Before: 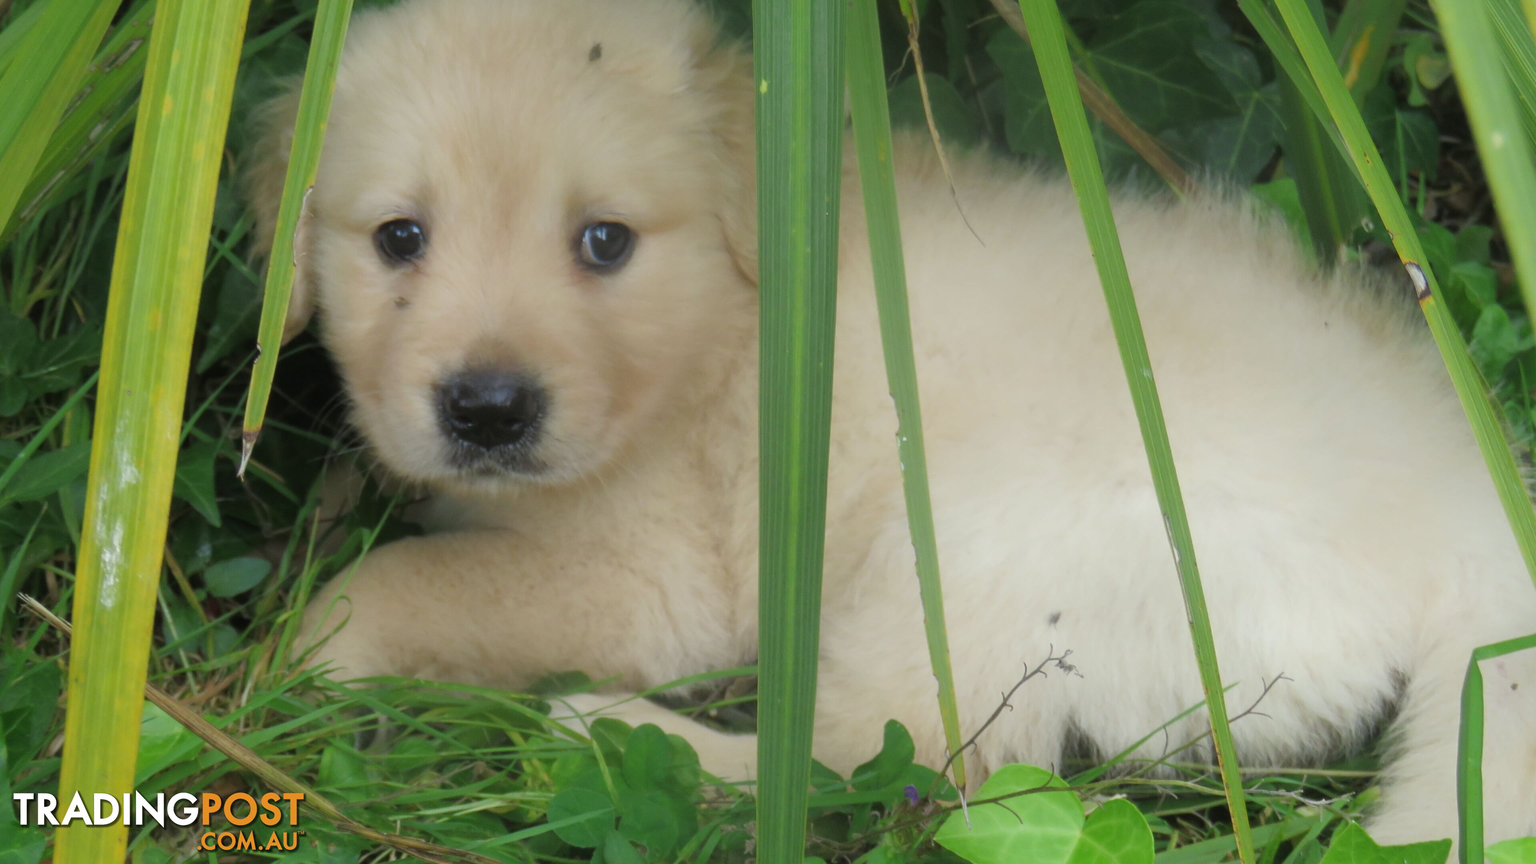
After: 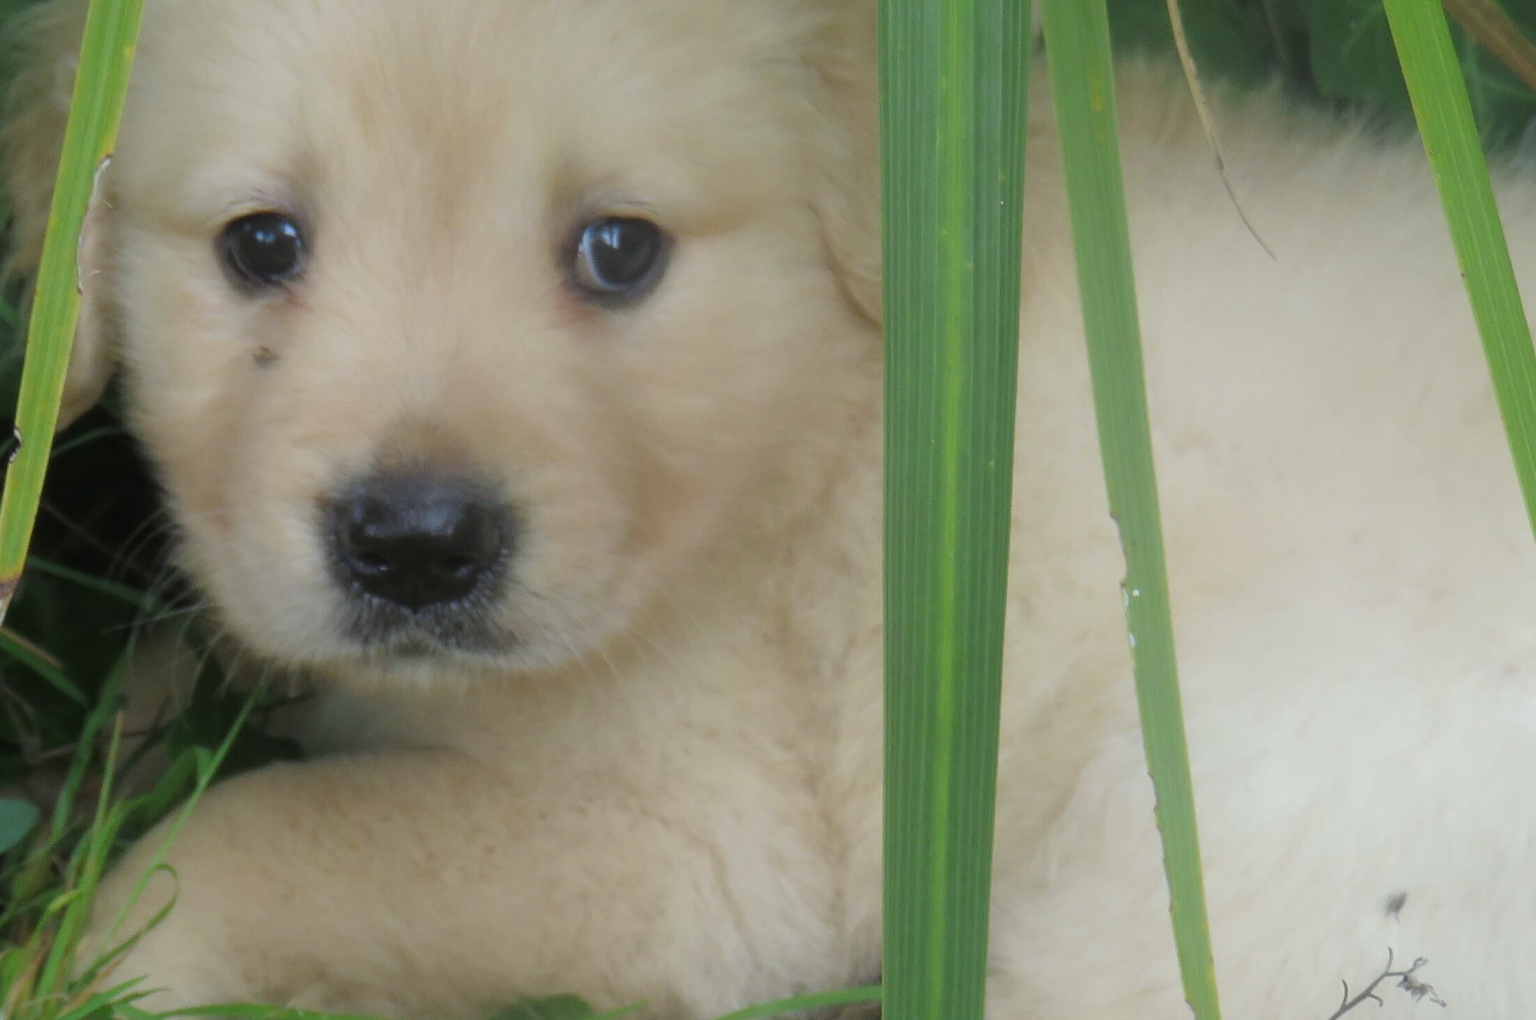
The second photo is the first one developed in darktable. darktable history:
white balance: red 0.983, blue 1.036
crop: left 16.202%, top 11.208%, right 26.045%, bottom 20.557%
